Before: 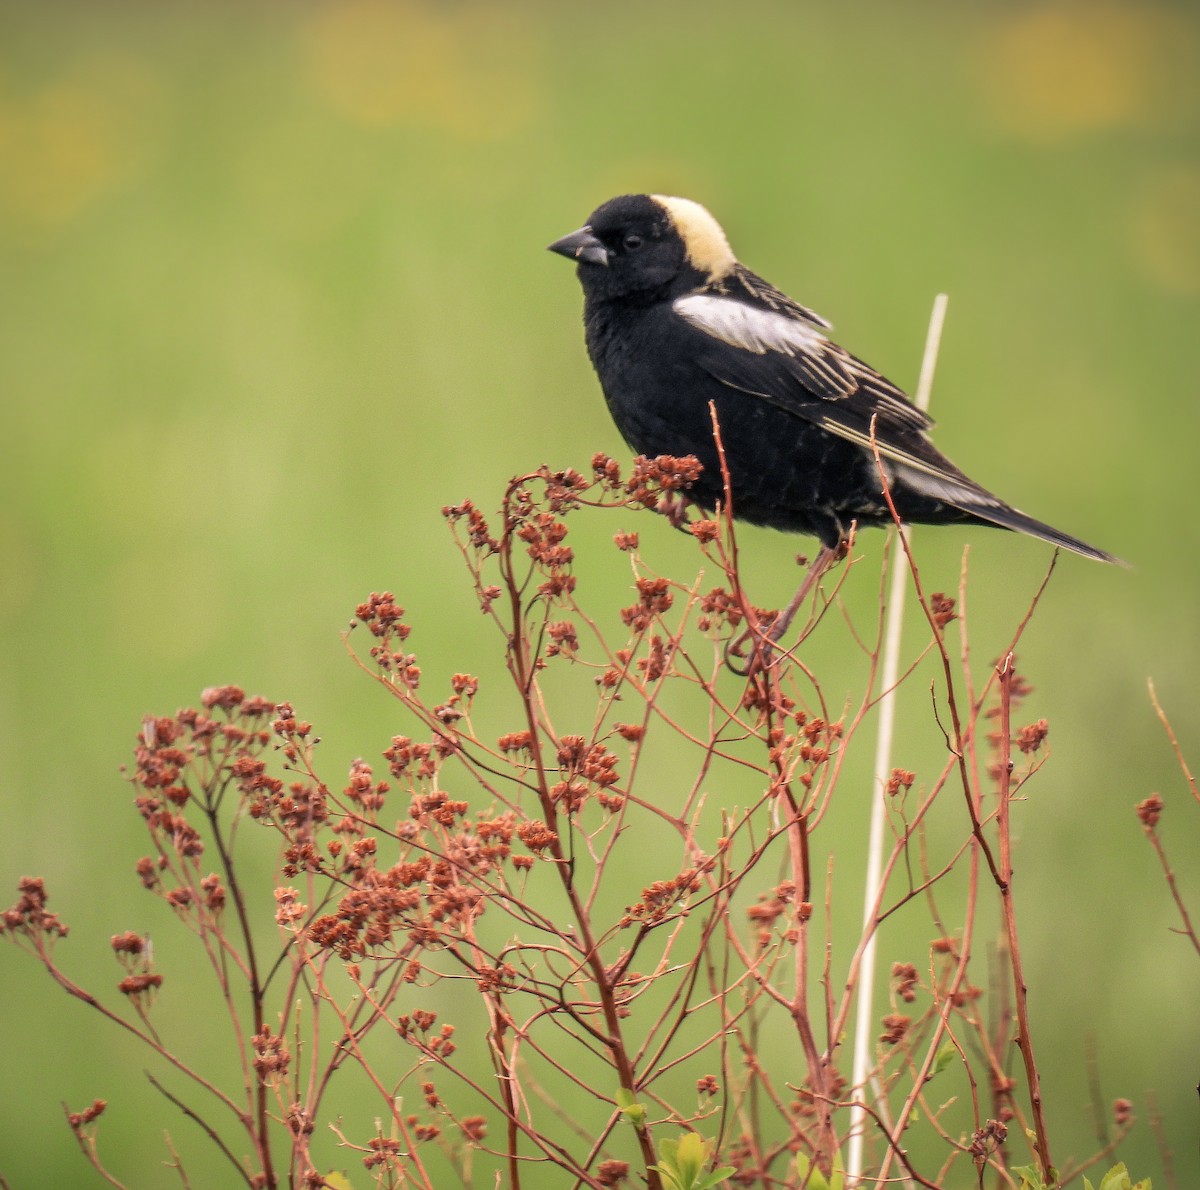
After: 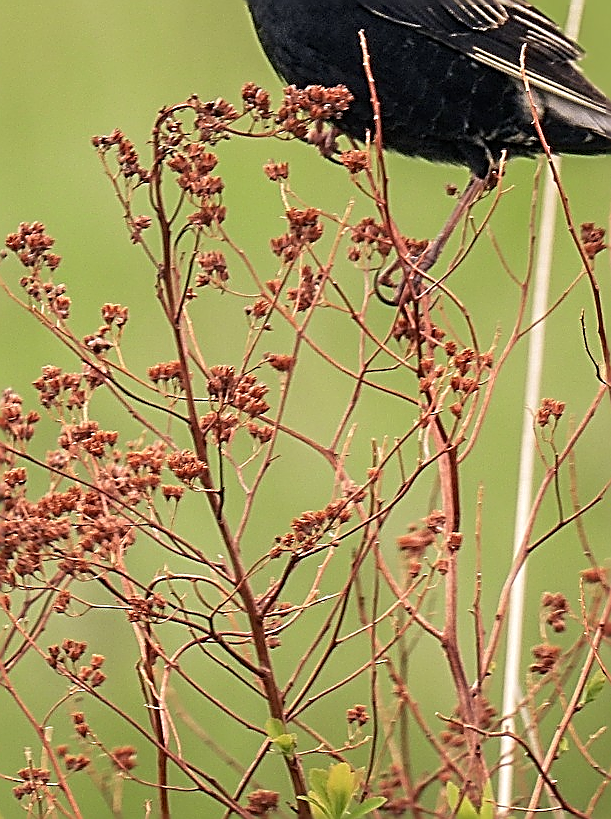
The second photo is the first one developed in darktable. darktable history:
sharpen: amount 1.861
rotate and perspective: crop left 0, crop top 0
crop and rotate: left 29.237%, top 31.152%, right 19.807%
